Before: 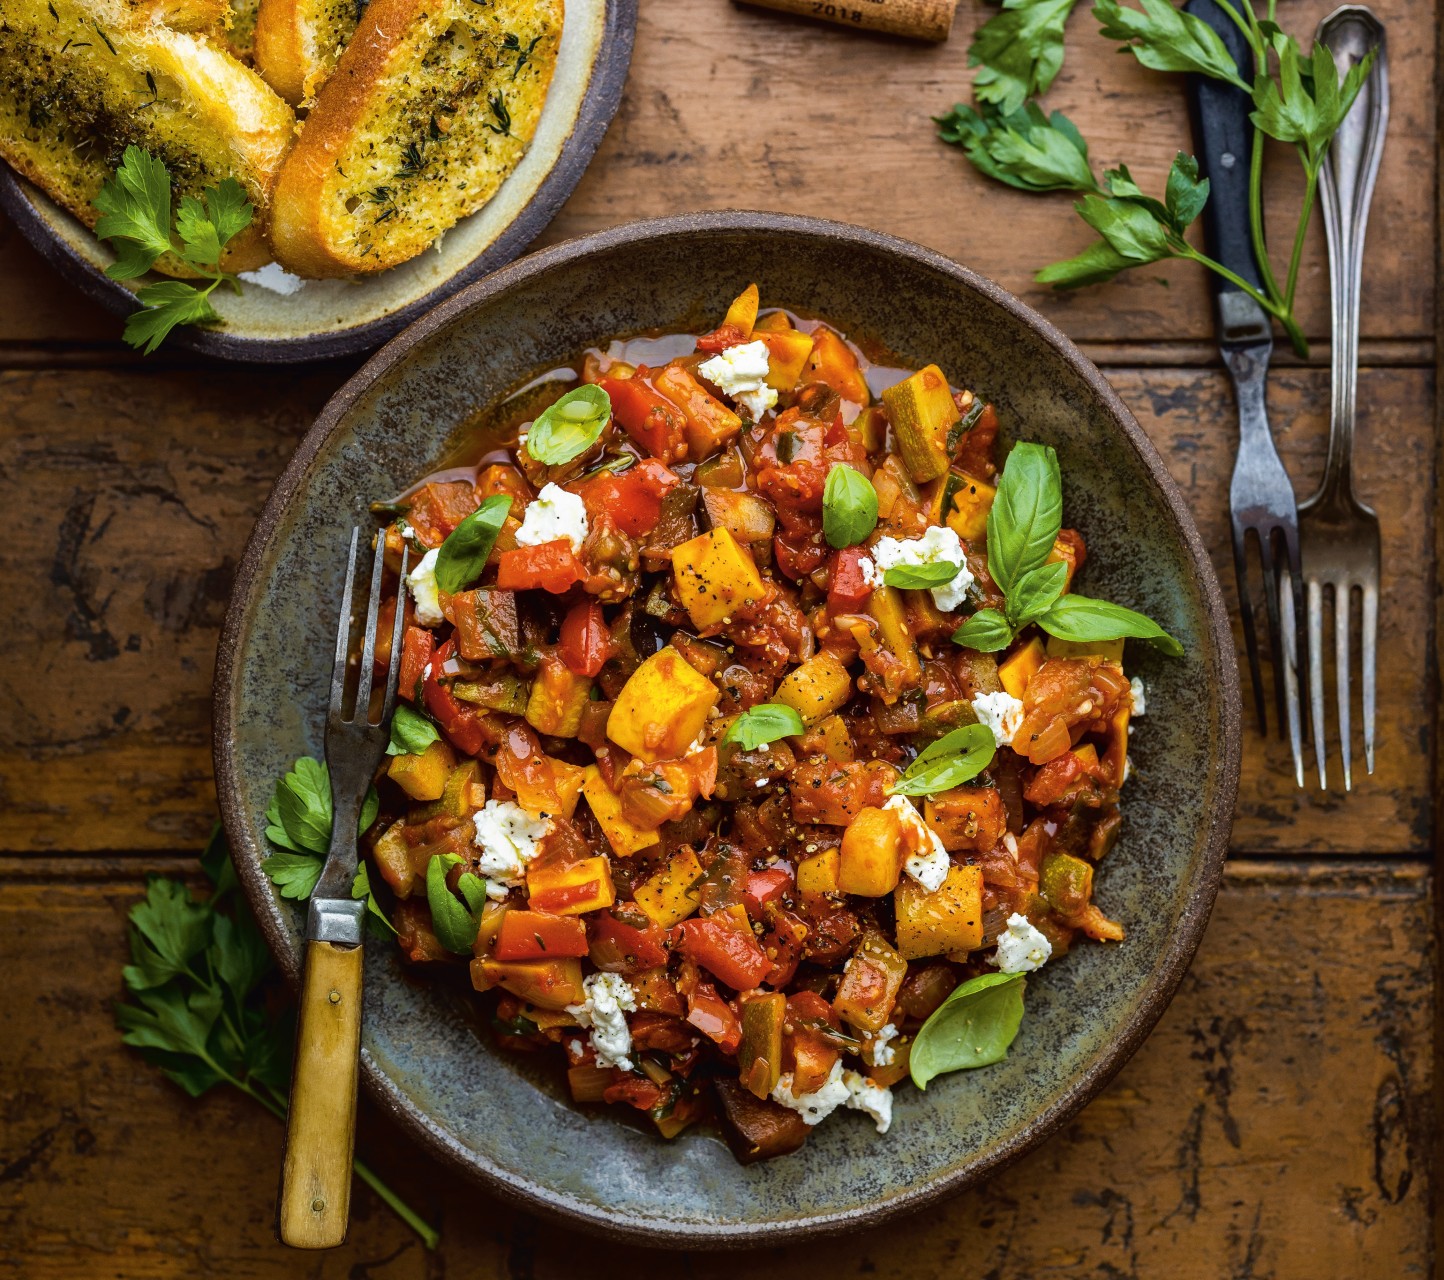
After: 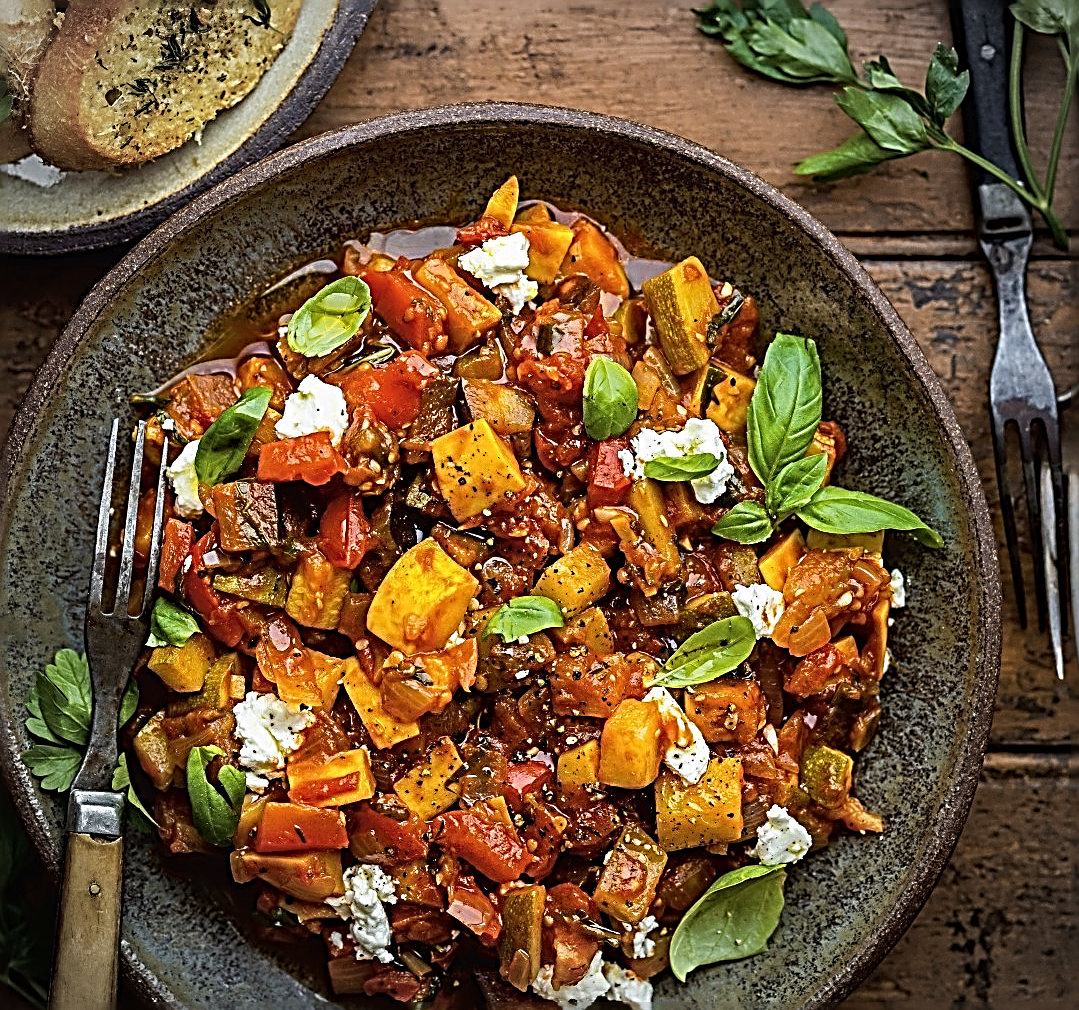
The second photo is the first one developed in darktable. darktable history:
crop: left 16.629%, top 8.479%, right 8.599%, bottom 12.595%
vignetting: automatic ratio true
sharpen: radius 3.186, amount 1.731
